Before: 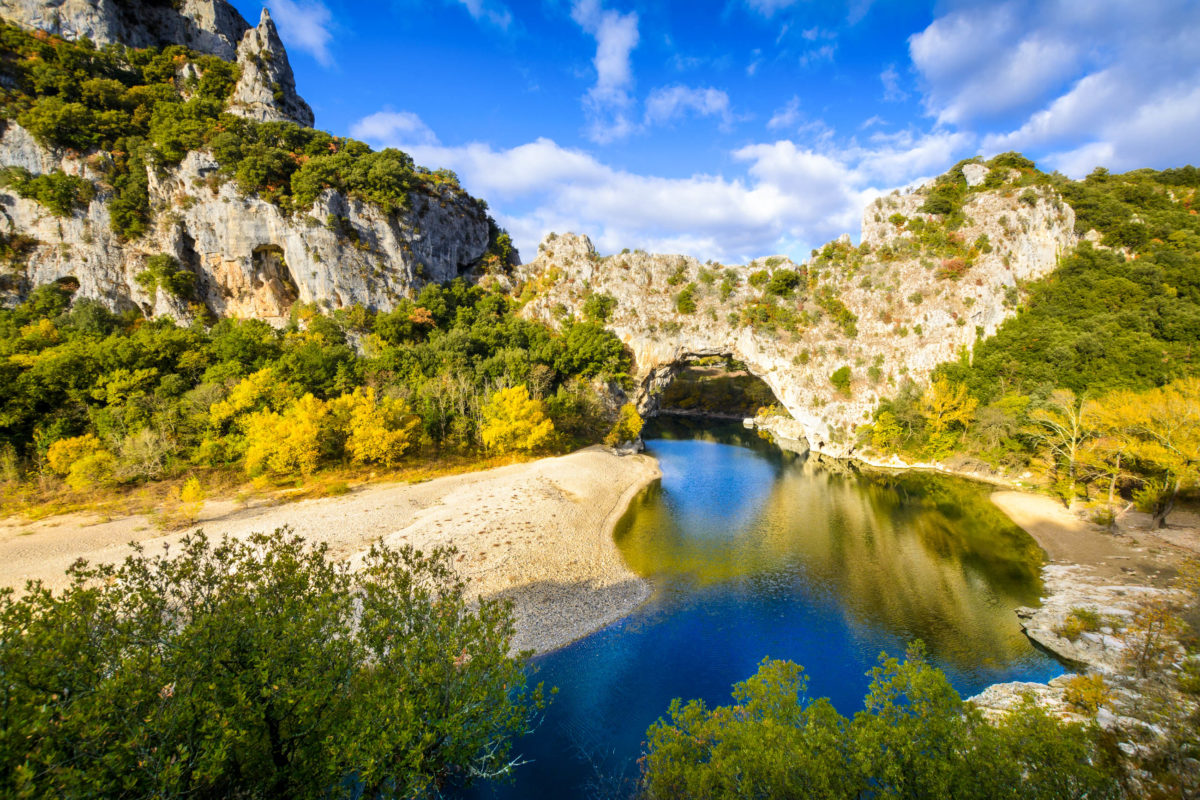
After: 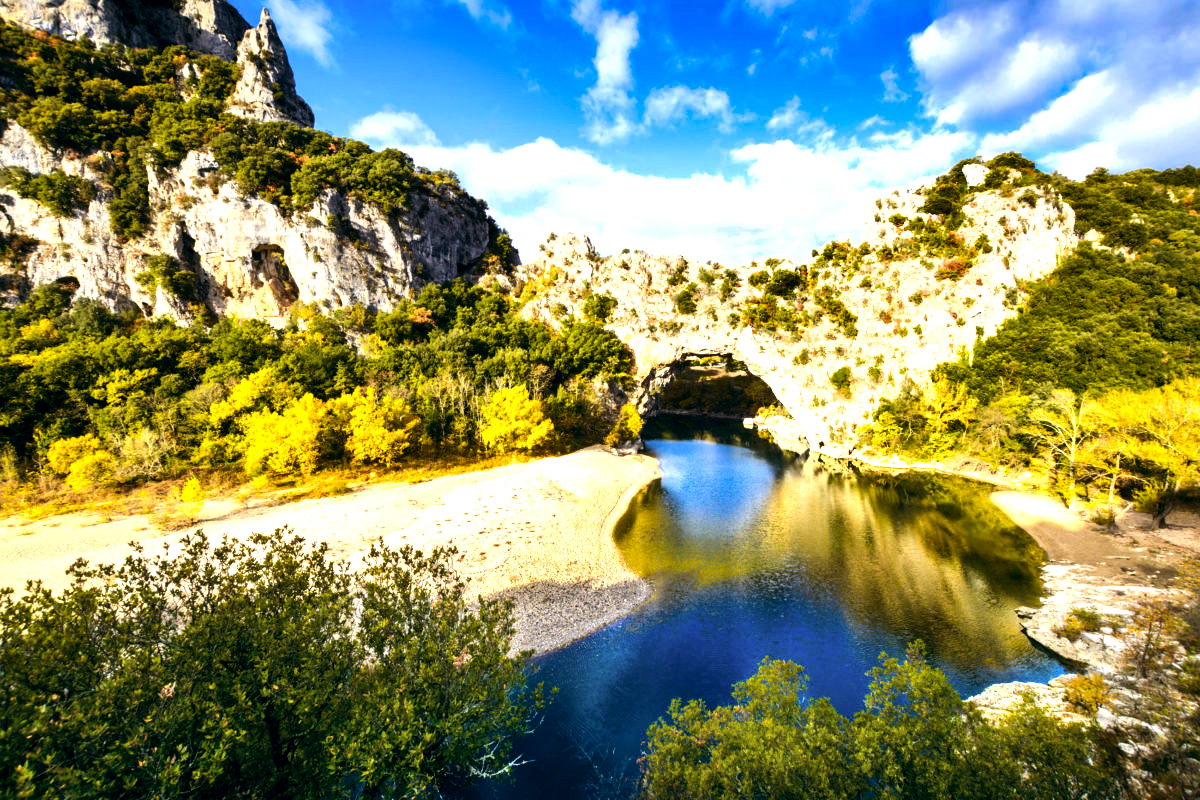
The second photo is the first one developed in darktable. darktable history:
tone equalizer: -8 EV -1.08 EV, -7 EV -1.01 EV, -6 EV -0.867 EV, -5 EV -0.578 EV, -3 EV 0.578 EV, -2 EV 0.867 EV, -1 EV 1.01 EV, +0 EV 1.08 EV, edges refinement/feathering 500, mask exposure compensation -1.57 EV, preserve details no
shadows and highlights: shadows color adjustment 97.66%, soften with gaussian
color balance: lift [0.998, 0.998, 1.001, 1.002], gamma [0.995, 1.025, 0.992, 0.975], gain [0.995, 1.02, 0.997, 0.98]
